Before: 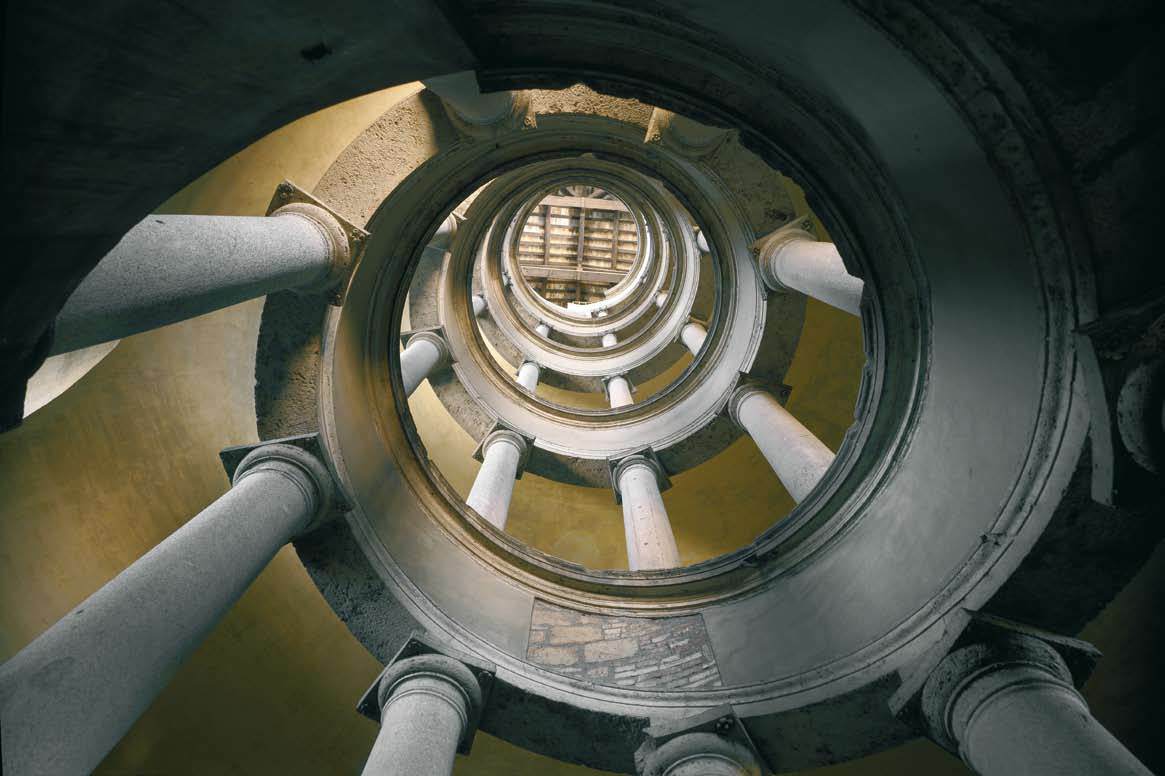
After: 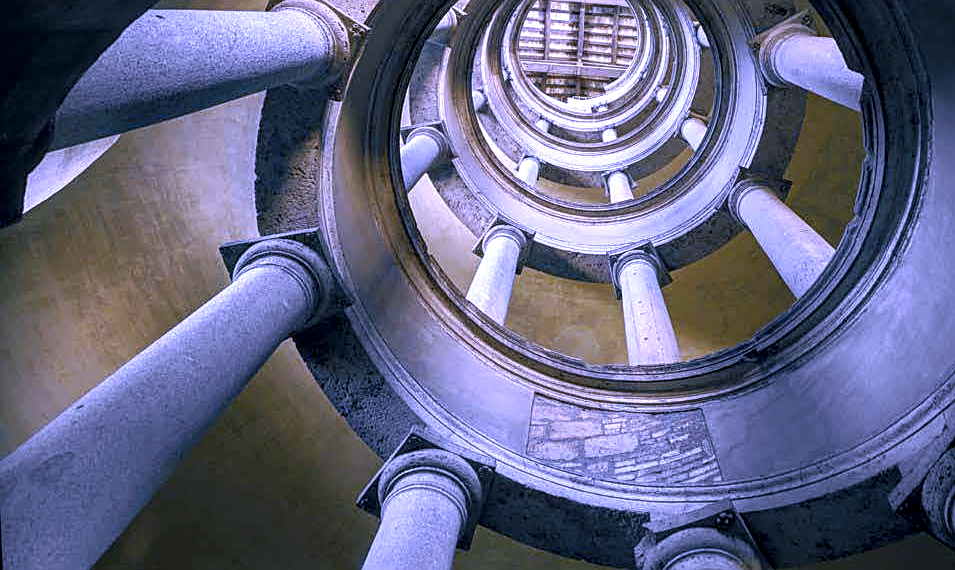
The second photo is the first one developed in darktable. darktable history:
local contrast: highlights 25%, detail 150%
sharpen: amount 0.55
crop: top 26.531%, right 17.959%
white balance: red 0.98, blue 1.61
